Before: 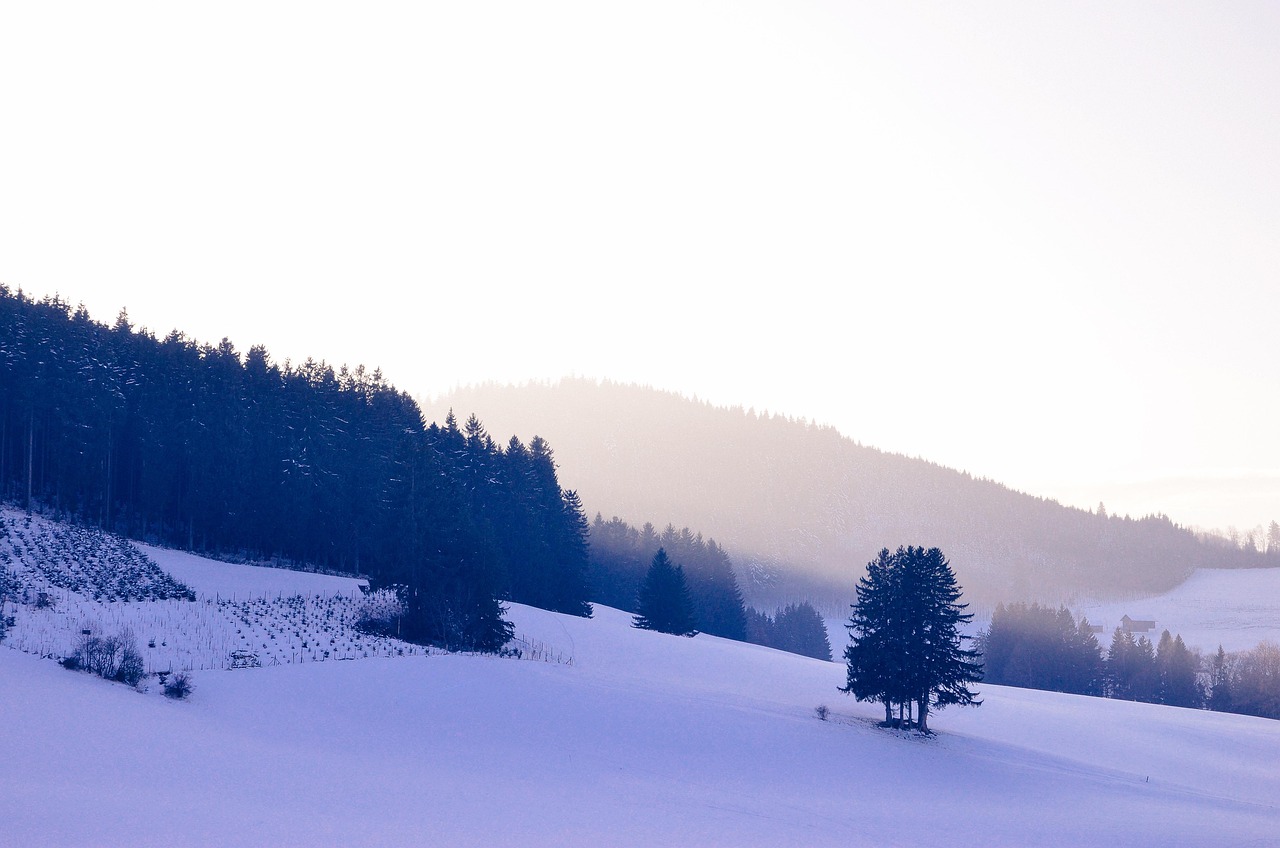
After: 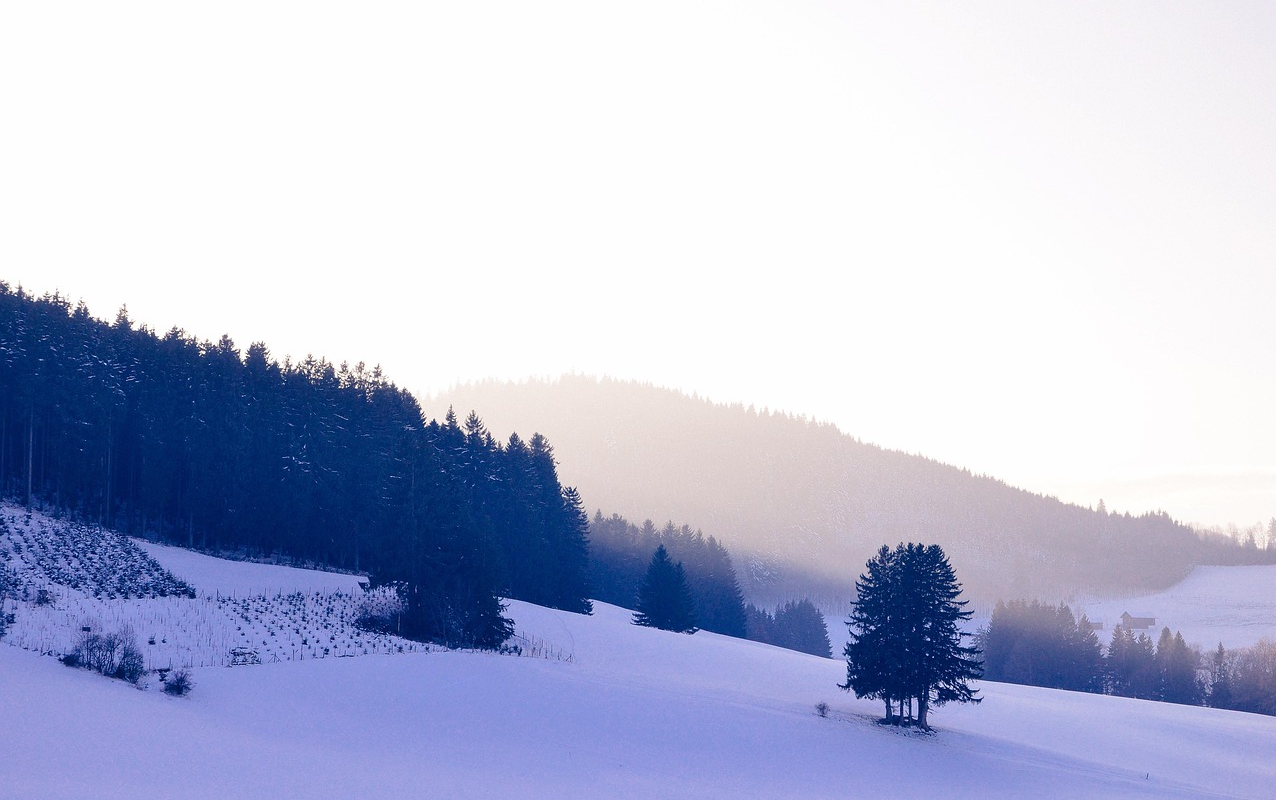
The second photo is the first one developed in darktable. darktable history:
crop: top 0.444%, right 0.26%, bottom 5.105%
